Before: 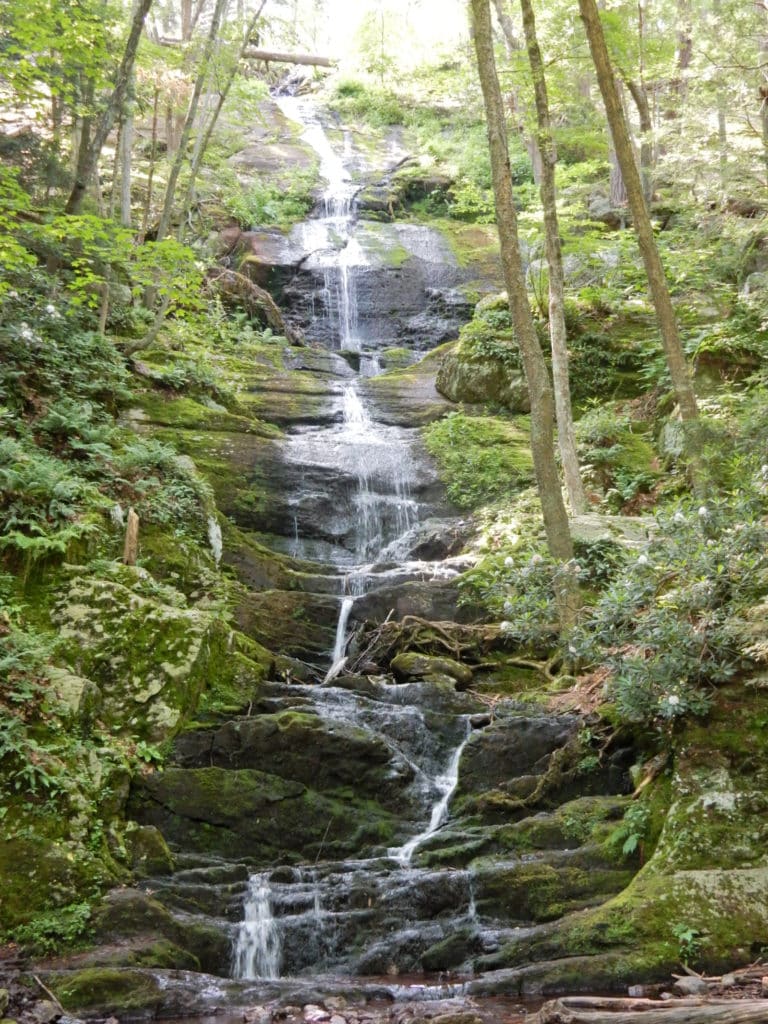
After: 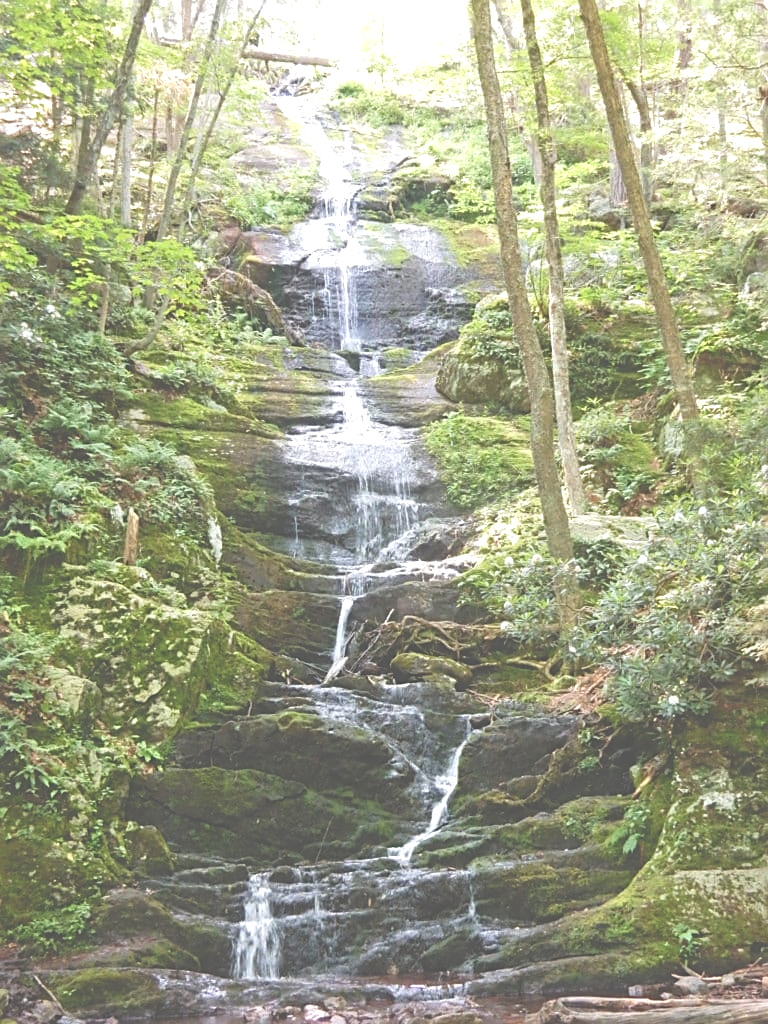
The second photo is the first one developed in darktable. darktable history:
exposure: black level correction -0.069, exposure 0.502 EV, compensate exposure bias true, compensate highlight preservation false
color balance rgb: perceptual saturation grading › global saturation 20%, perceptual saturation grading › highlights -25.824%, perceptual saturation grading › shadows 49.745%
sharpen: on, module defaults
